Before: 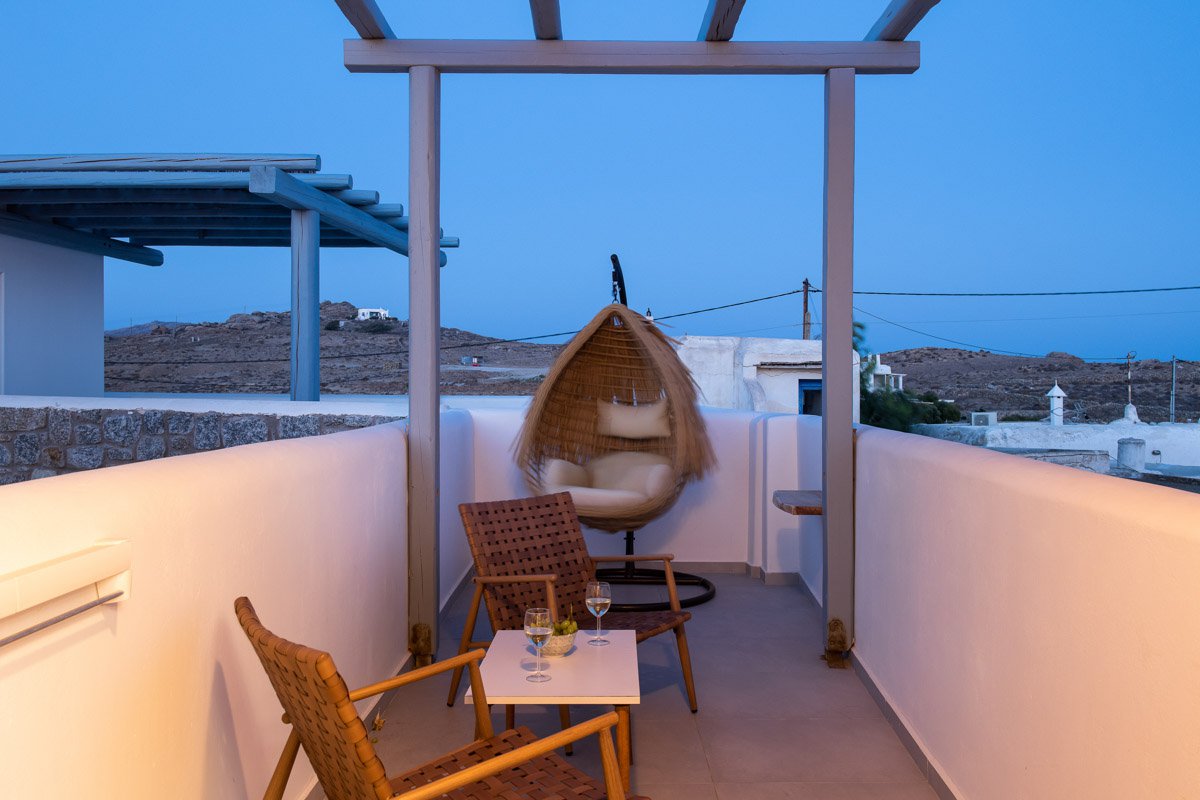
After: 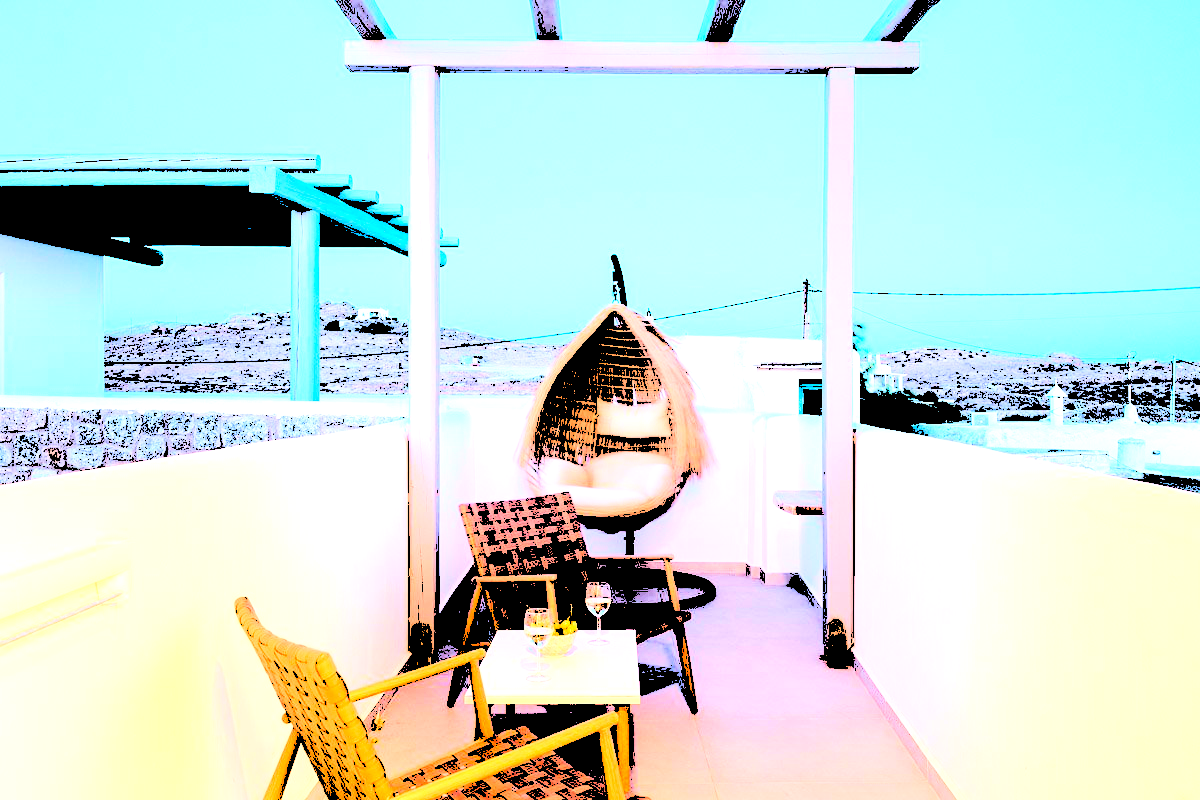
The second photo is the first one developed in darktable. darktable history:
levels: levels [0.246, 0.246, 0.506]
velvia: strength 40%
